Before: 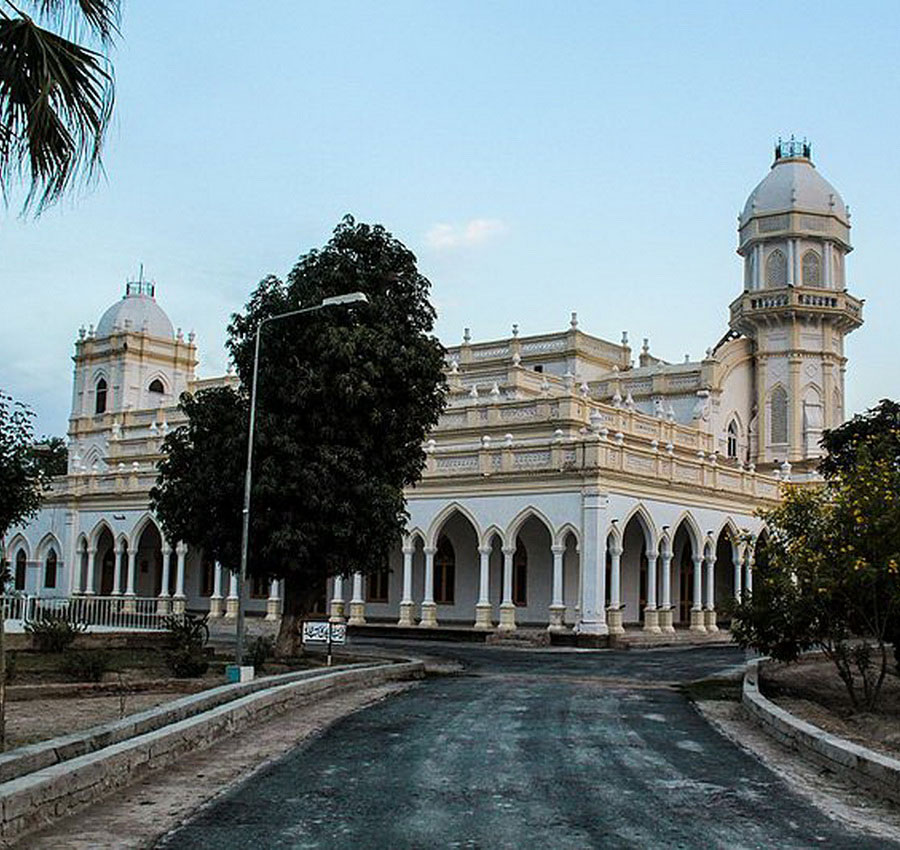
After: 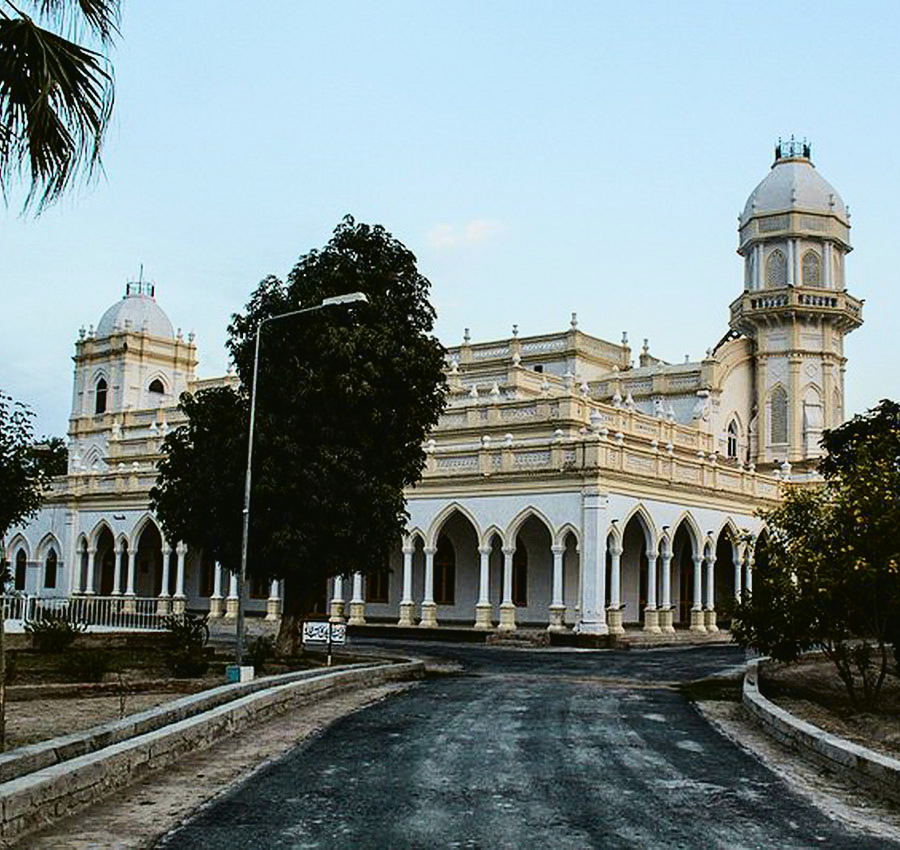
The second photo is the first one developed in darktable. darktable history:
tone curve: curves: ch0 [(0, 0.023) (0.087, 0.065) (0.184, 0.168) (0.45, 0.54) (0.57, 0.683) (0.706, 0.841) (0.877, 0.948) (1, 0.984)]; ch1 [(0, 0) (0.388, 0.369) (0.447, 0.447) (0.505, 0.5) (0.534, 0.535) (0.563, 0.563) (0.579, 0.59) (0.644, 0.663) (1, 1)]; ch2 [(0, 0) (0.301, 0.259) (0.385, 0.395) (0.492, 0.496) (0.518, 0.537) (0.583, 0.605) (0.673, 0.667) (1, 1)], color space Lab, independent channels, preserve colors none
exposure: exposure -0.36 EV, compensate highlight preservation false
